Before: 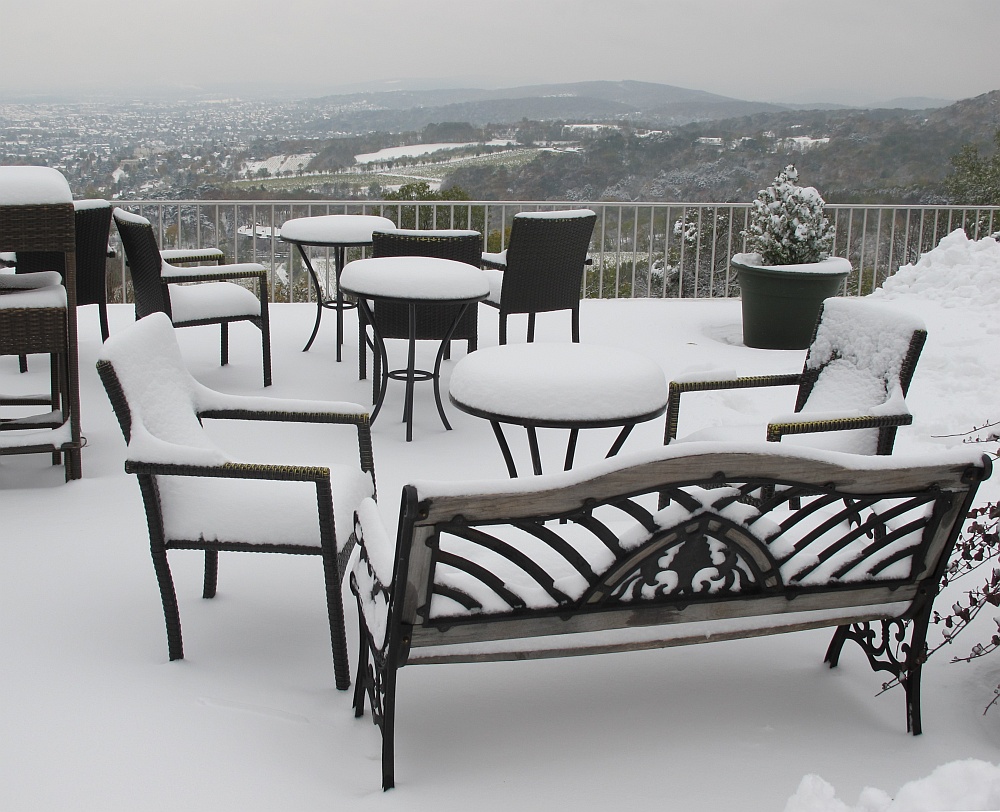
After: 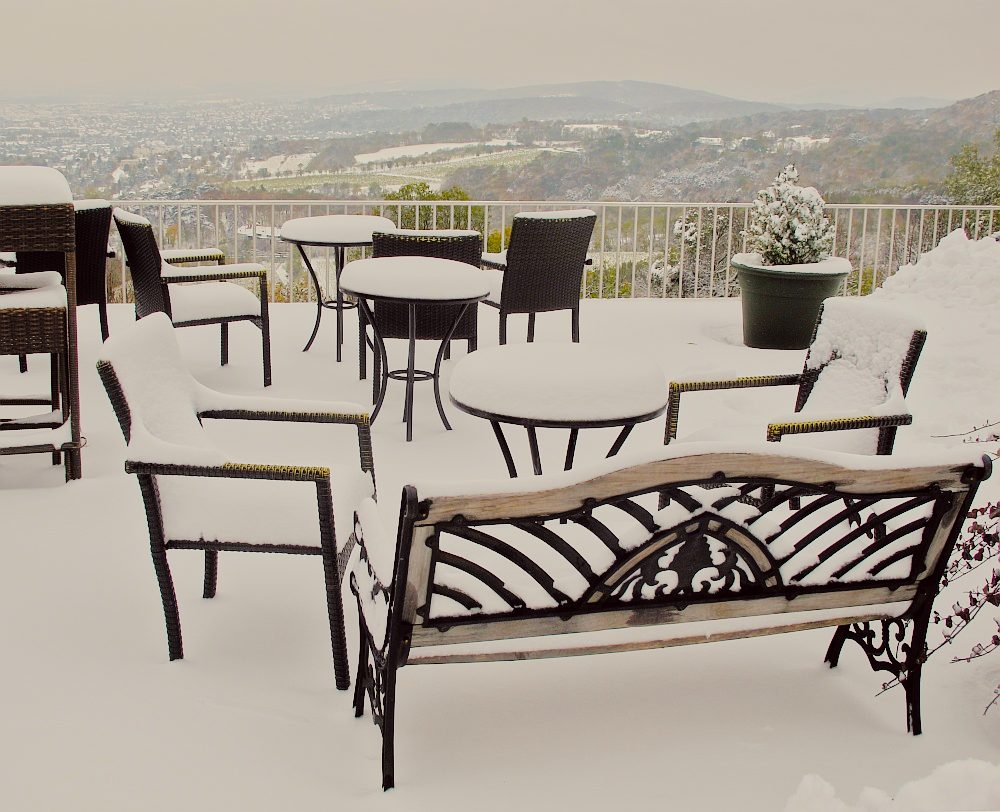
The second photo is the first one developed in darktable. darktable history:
color balance rgb: power › chroma 0.282%, power › hue 23.03°, highlights gain › chroma 2.068%, highlights gain › hue 71.78°, perceptual saturation grading › global saturation 40.521%, perceptual saturation grading › highlights -25.459%, perceptual saturation grading › mid-tones 35.352%, perceptual saturation grading › shadows 35.395%, global vibrance 20%
tone equalizer: -7 EV 0.158 EV, -6 EV 0.583 EV, -5 EV 1.12 EV, -4 EV 1.34 EV, -3 EV 1.16 EV, -2 EV 0.6 EV, -1 EV 0.163 EV, smoothing diameter 2.18%, edges refinement/feathering 24.16, mask exposure compensation -1.57 EV, filter diffusion 5
filmic rgb: black relative exposure -7.13 EV, white relative exposure 5.37 EV, hardness 3.02
color correction: highlights a* -0.872, highlights b* 4.57, shadows a* 3.62
